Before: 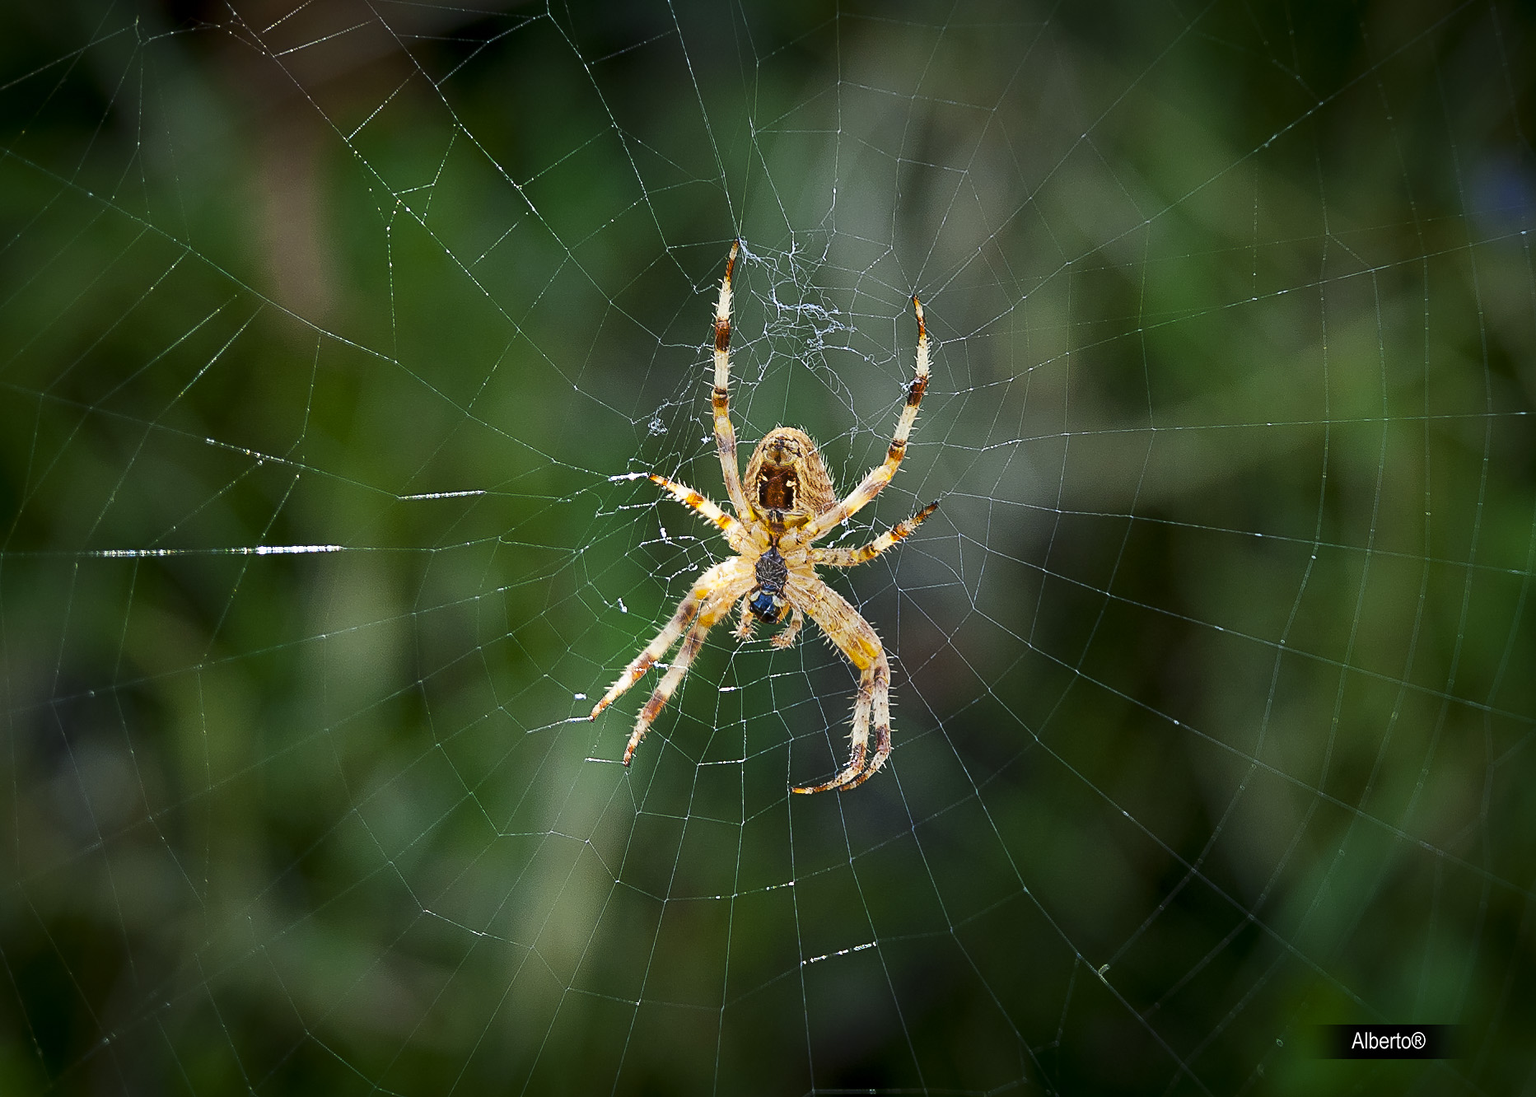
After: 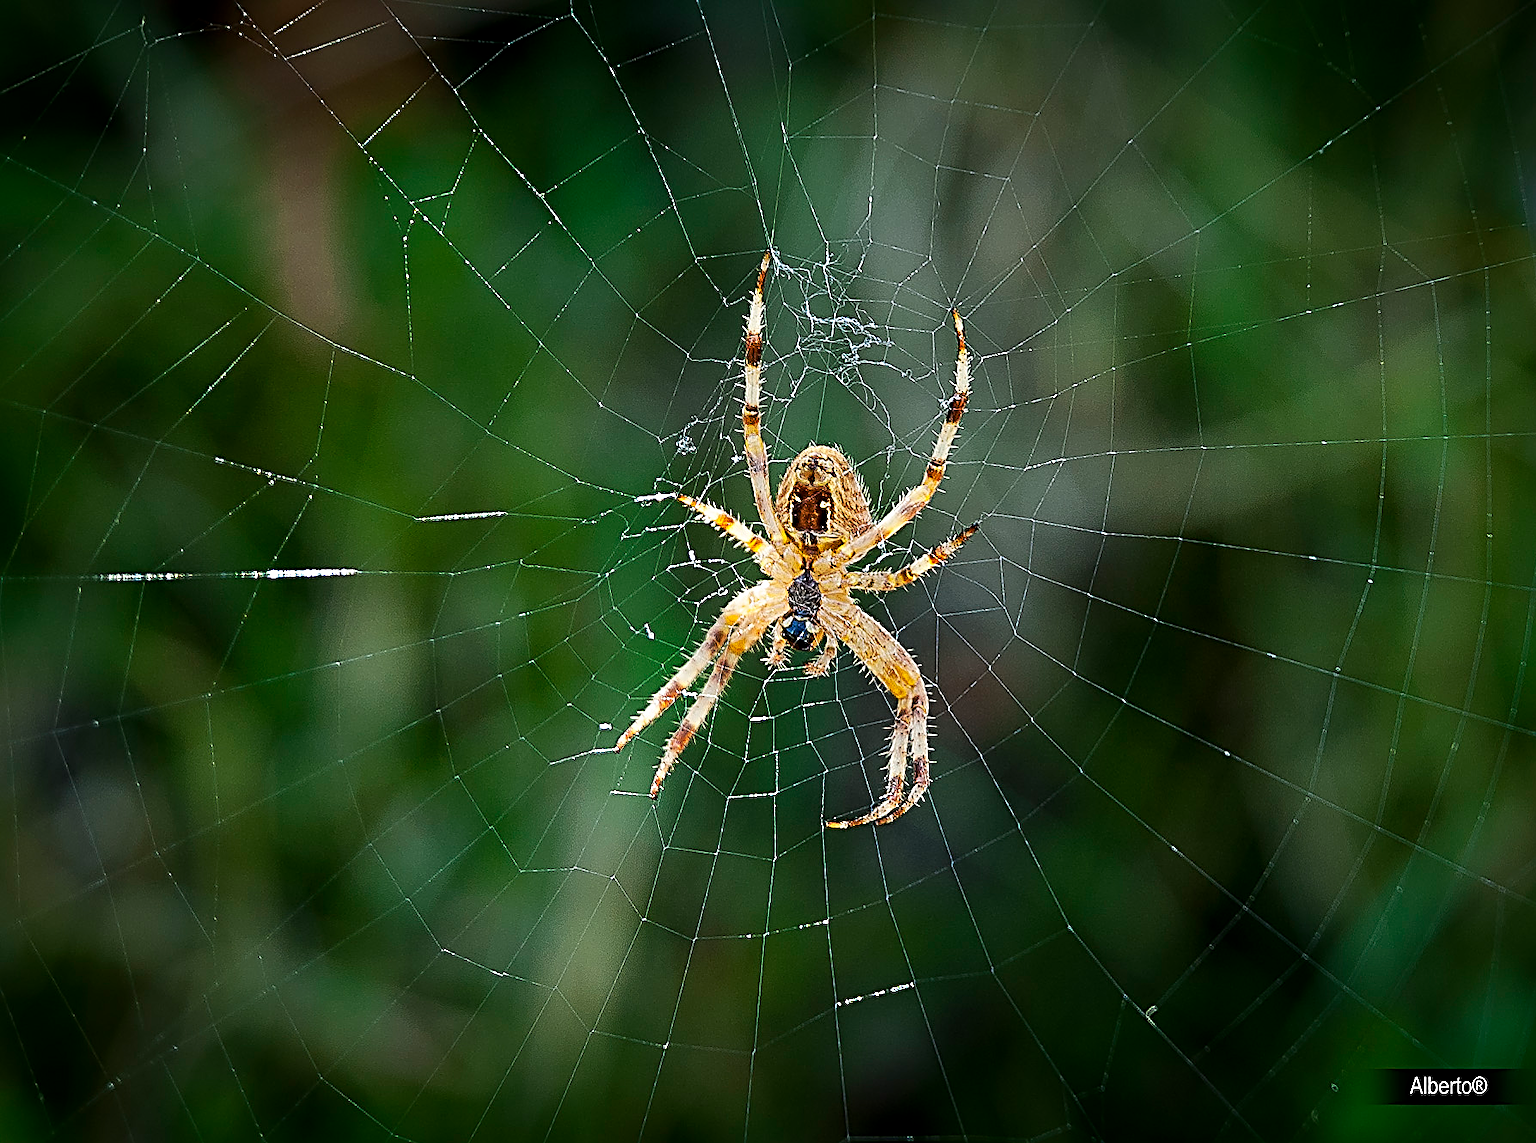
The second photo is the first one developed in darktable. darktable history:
sharpen: radius 3.025, amount 0.757
crop: right 4.126%, bottom 0.031%
